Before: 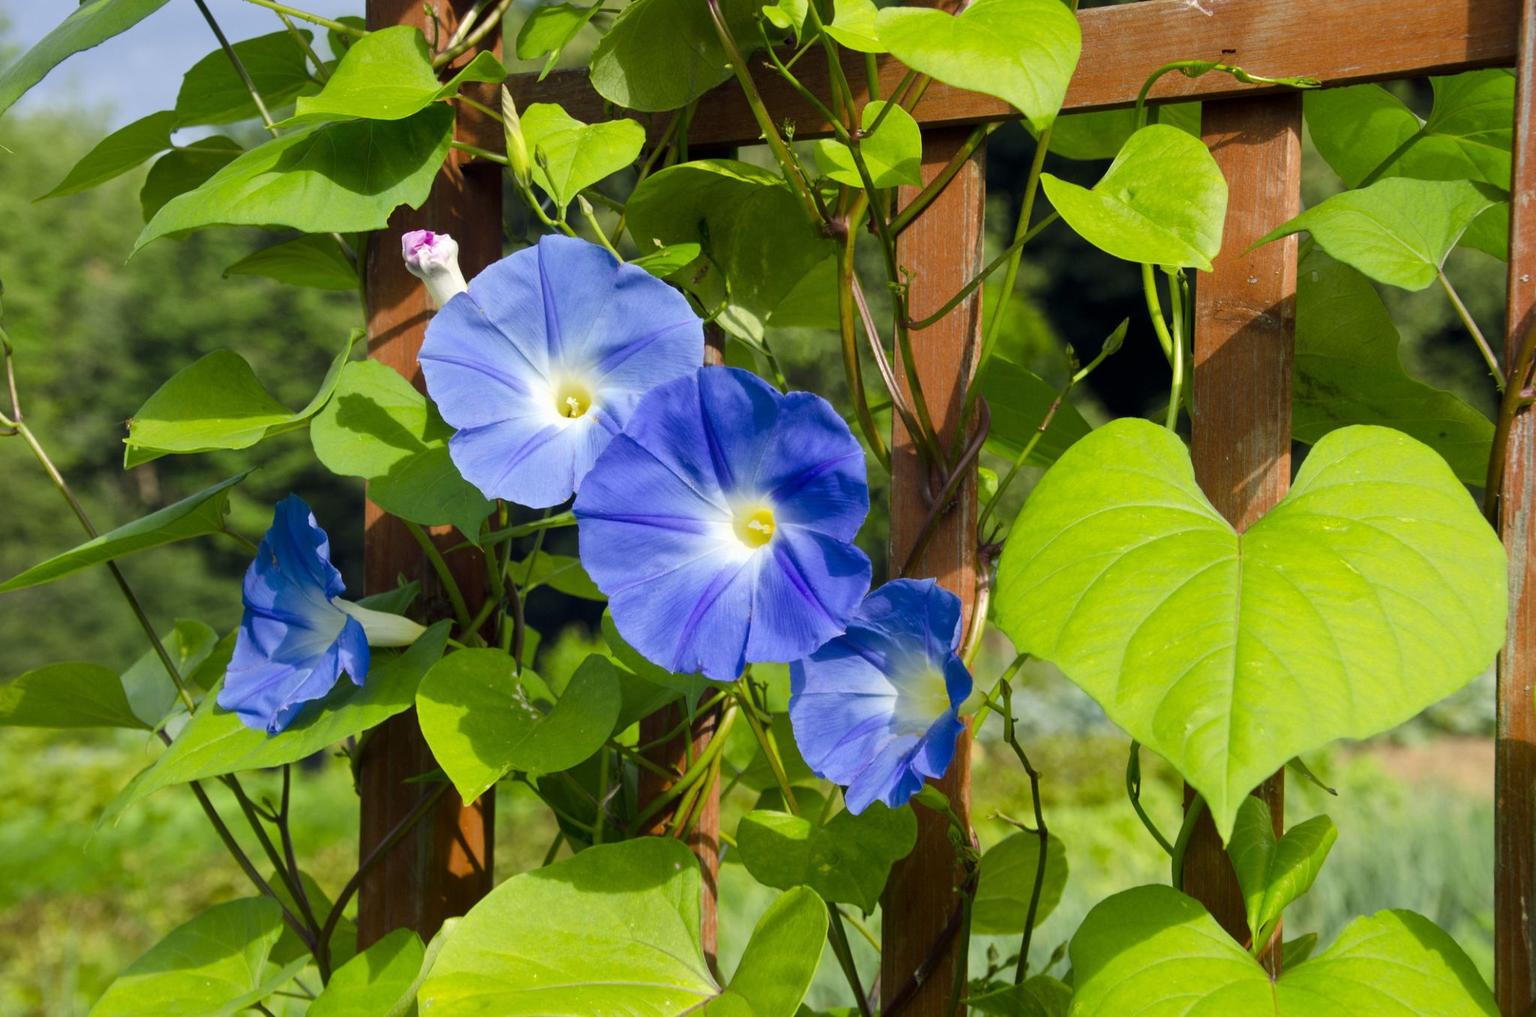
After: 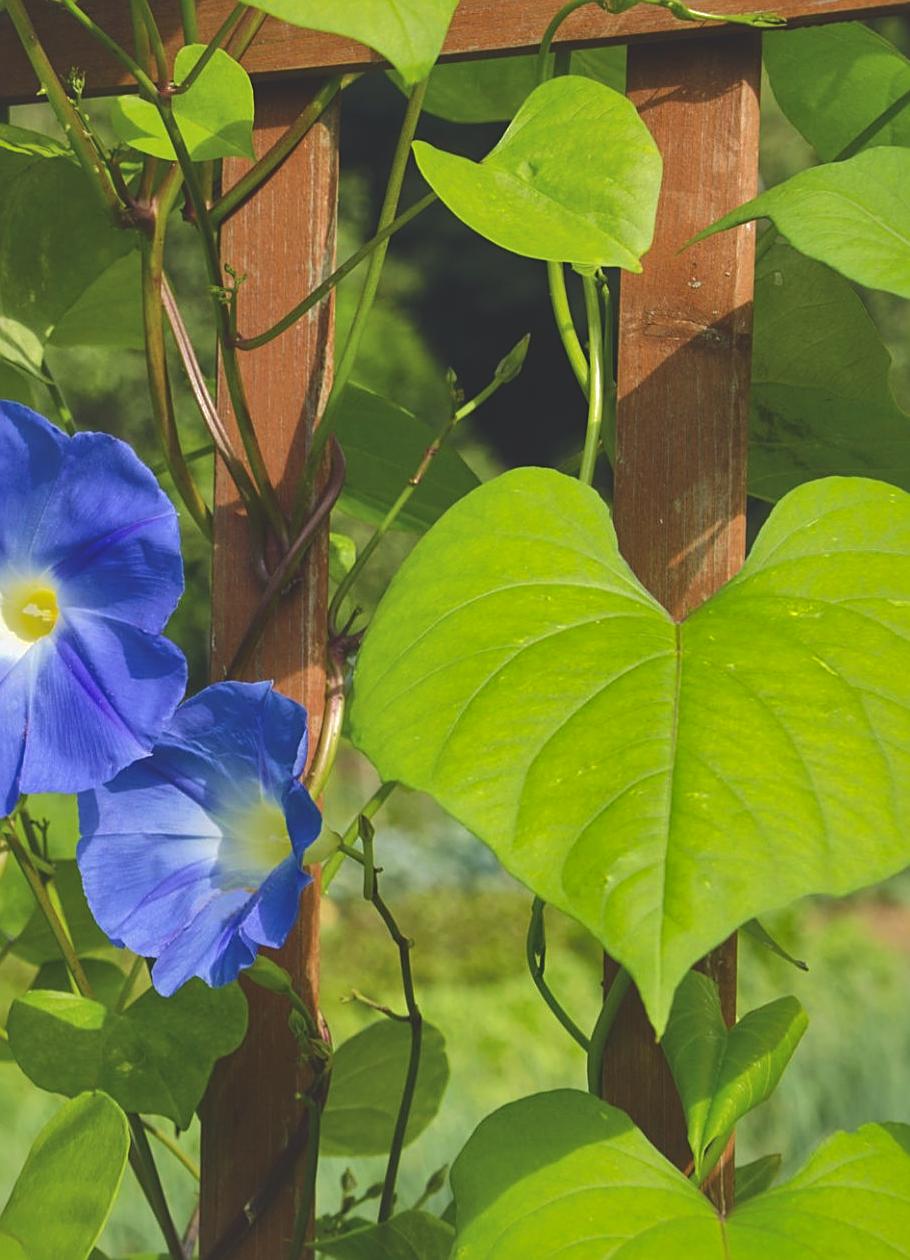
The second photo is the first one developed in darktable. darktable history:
local contrast: highlights 100%, shadows 100%, detail 120%, midtone range 0.2
sharpen: on, module defaults
crop: left 47.628%, top 6.643%, right 7.874%
exposure: black level correction -0.023, exposure -0.039 EV, compensate highlight preservation false
shadows and highlights: shadows 40, highlights -60
velvia: on, module defaults
